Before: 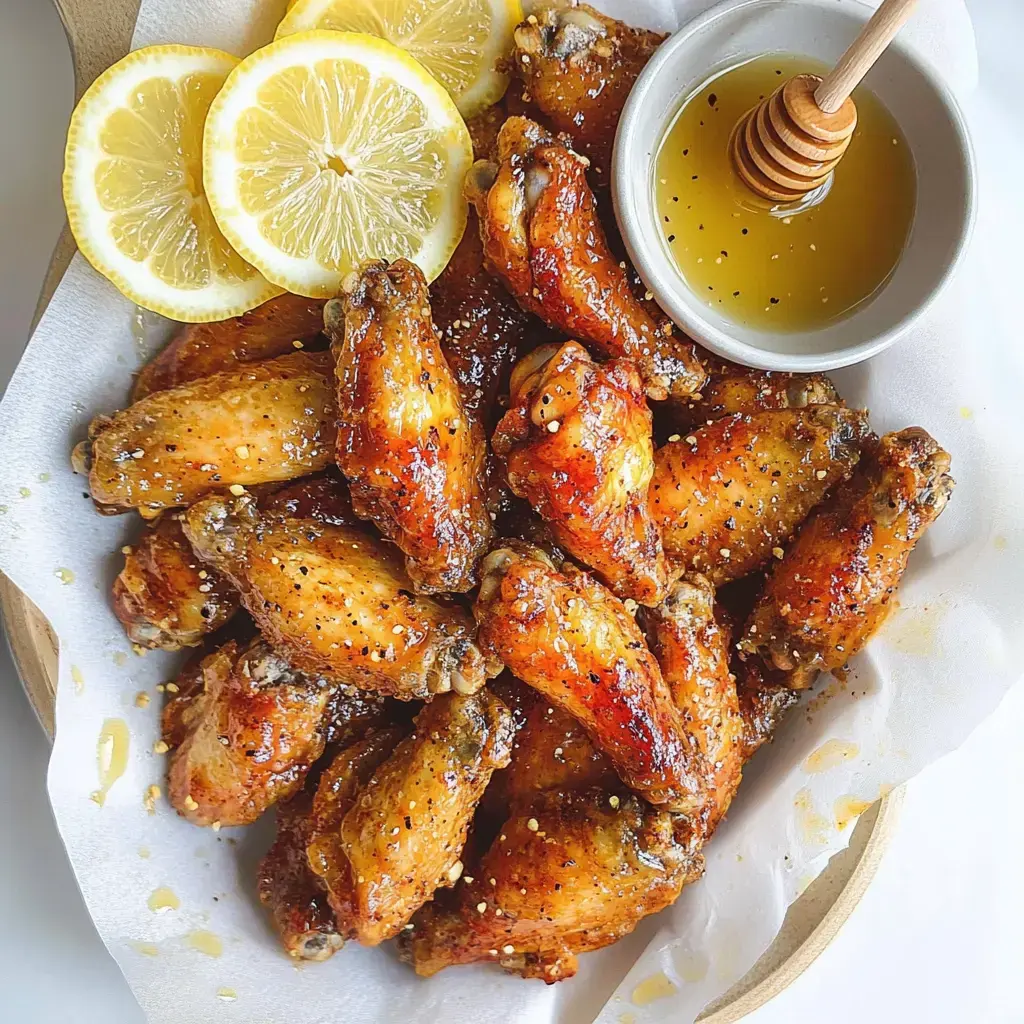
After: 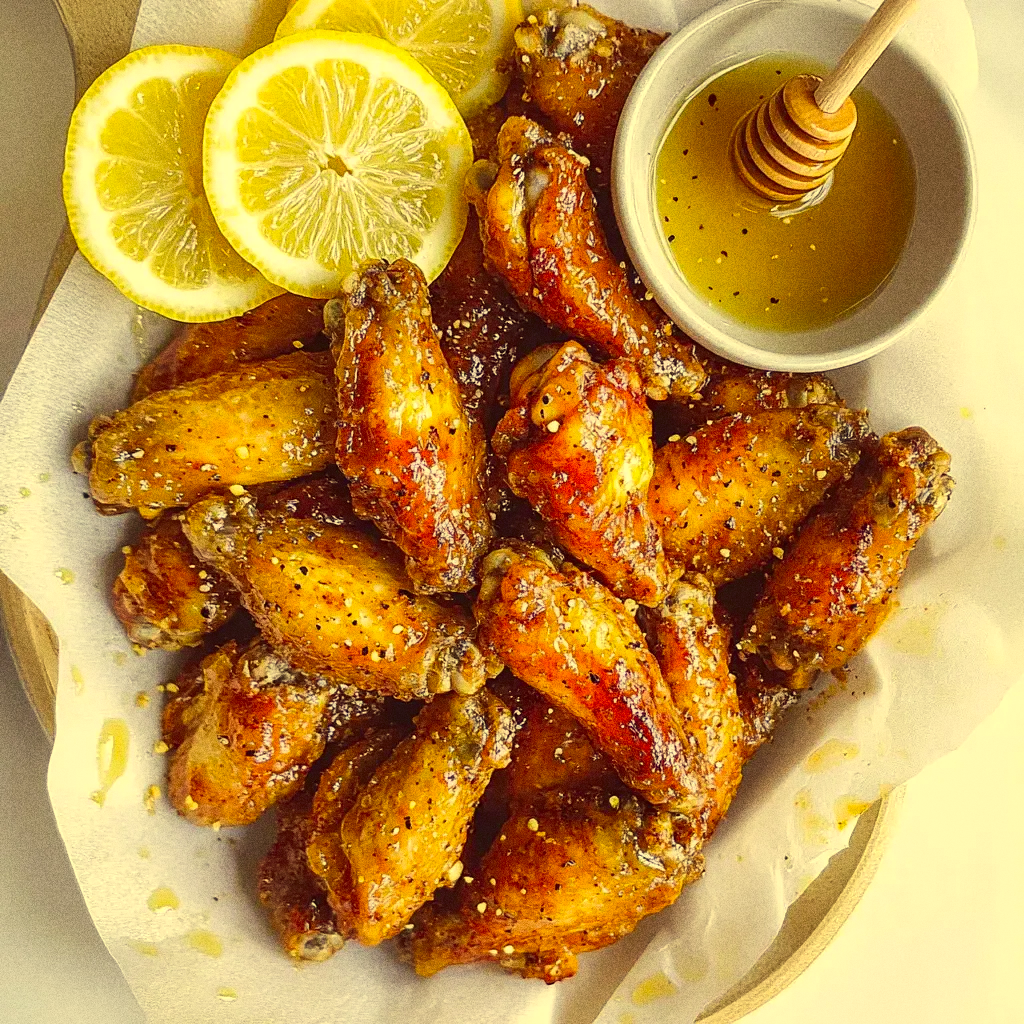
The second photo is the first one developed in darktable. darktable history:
local contrast: mode bilateral grid, contrast 20, coarseness 50, detail 120%, midtone range 0.2
color correction: highlights a* -0.482, highlights b* 40, shadows a* 9.8, shadows b* -0.161
grain: coarseness 0.09 ISO, strength 40%
